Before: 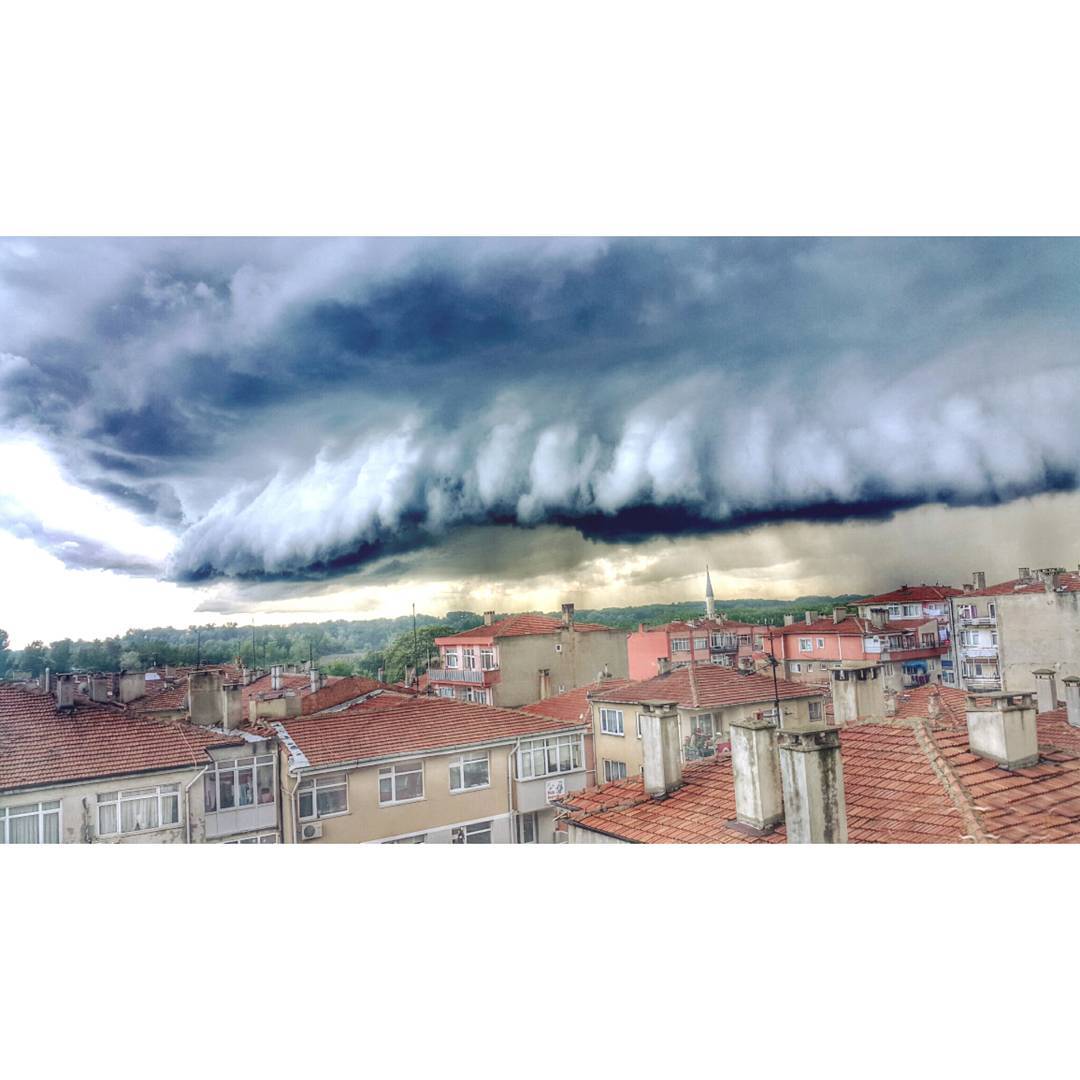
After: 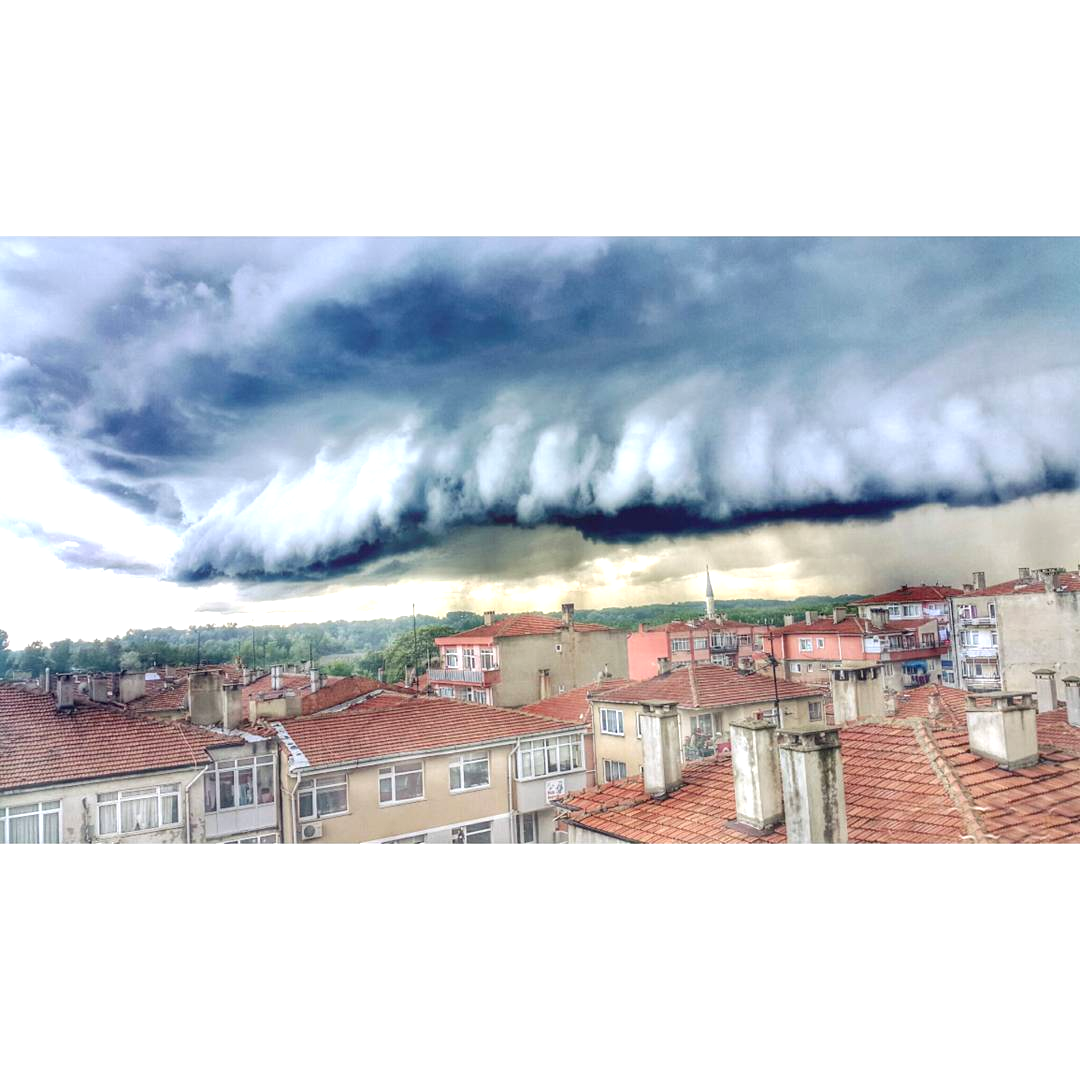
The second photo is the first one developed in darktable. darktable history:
exposure: black level correction 0.003, exposure 0.39 EV, compensate highlight preservation false
